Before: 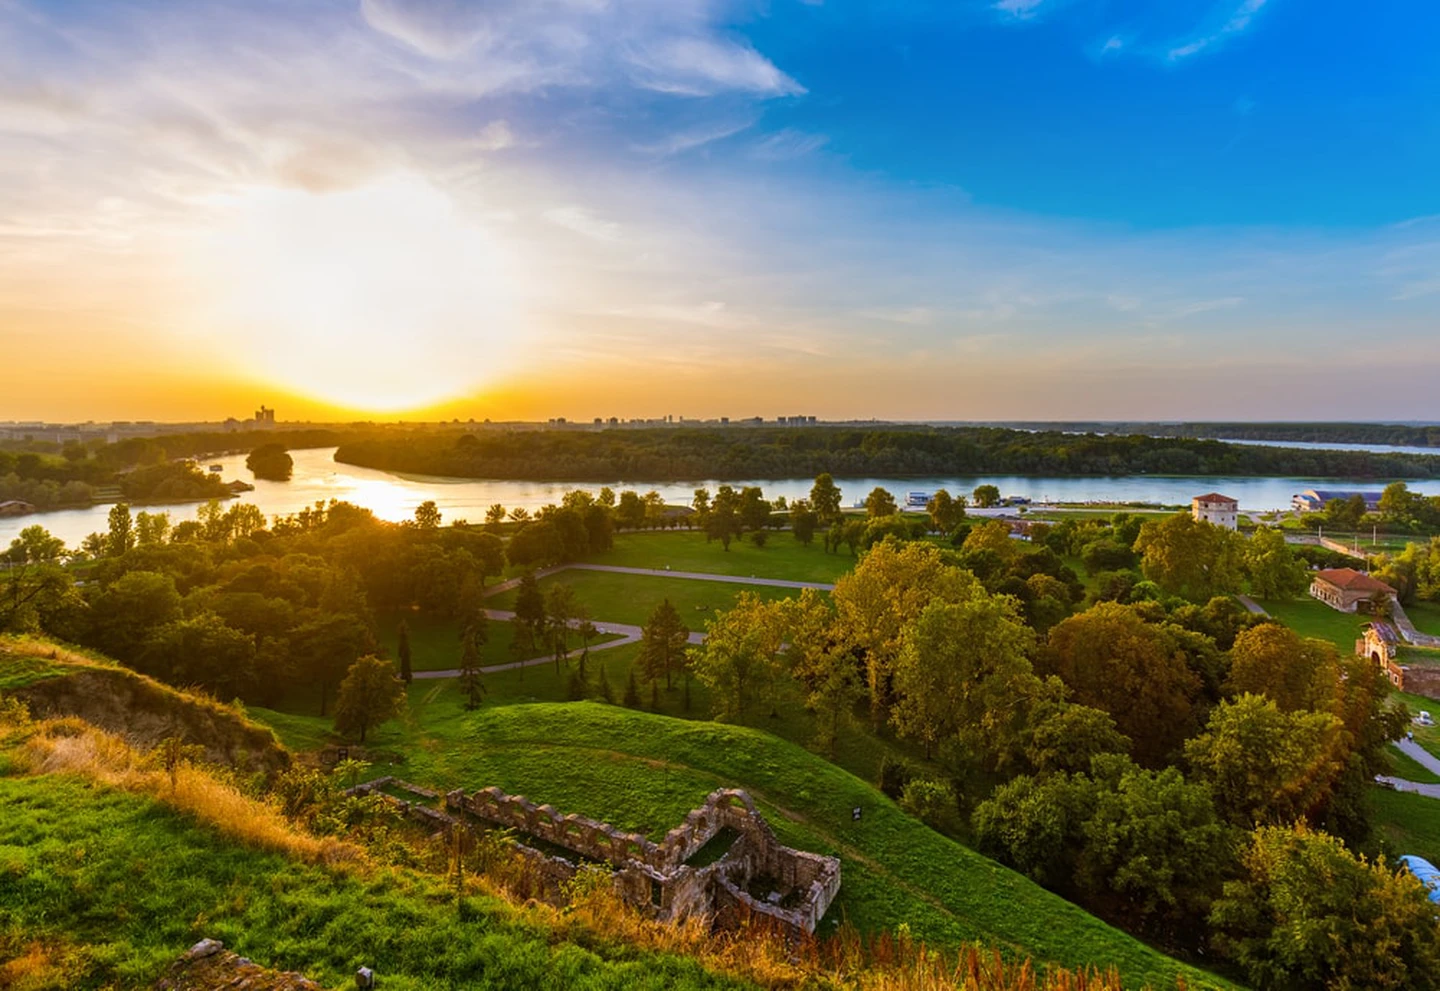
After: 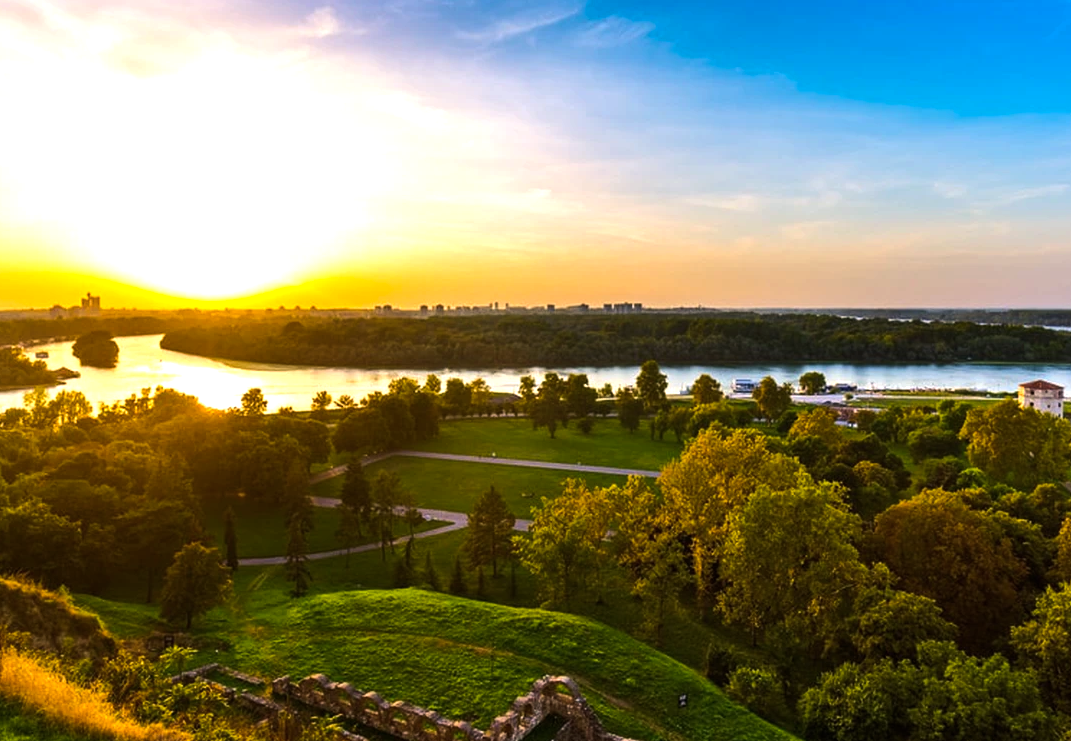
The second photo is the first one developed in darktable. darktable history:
crop and rotate: left 12.13%, top 11.441%, right 13.461%, bottom 13.721%
color balance rgb: shadows lift › luminance -20.158%, highlights gain › chroma 1.685%, highlights gain › hue 54.96°, perceptual saturation grading › global saturation 0.66%, perceptual brilliance grading › highlights 20.263%, perceptual brilliance grading › mid-tones 20.831%, perceptual brilliance grading › shadows -20.144%, global vibrance 20.905%
